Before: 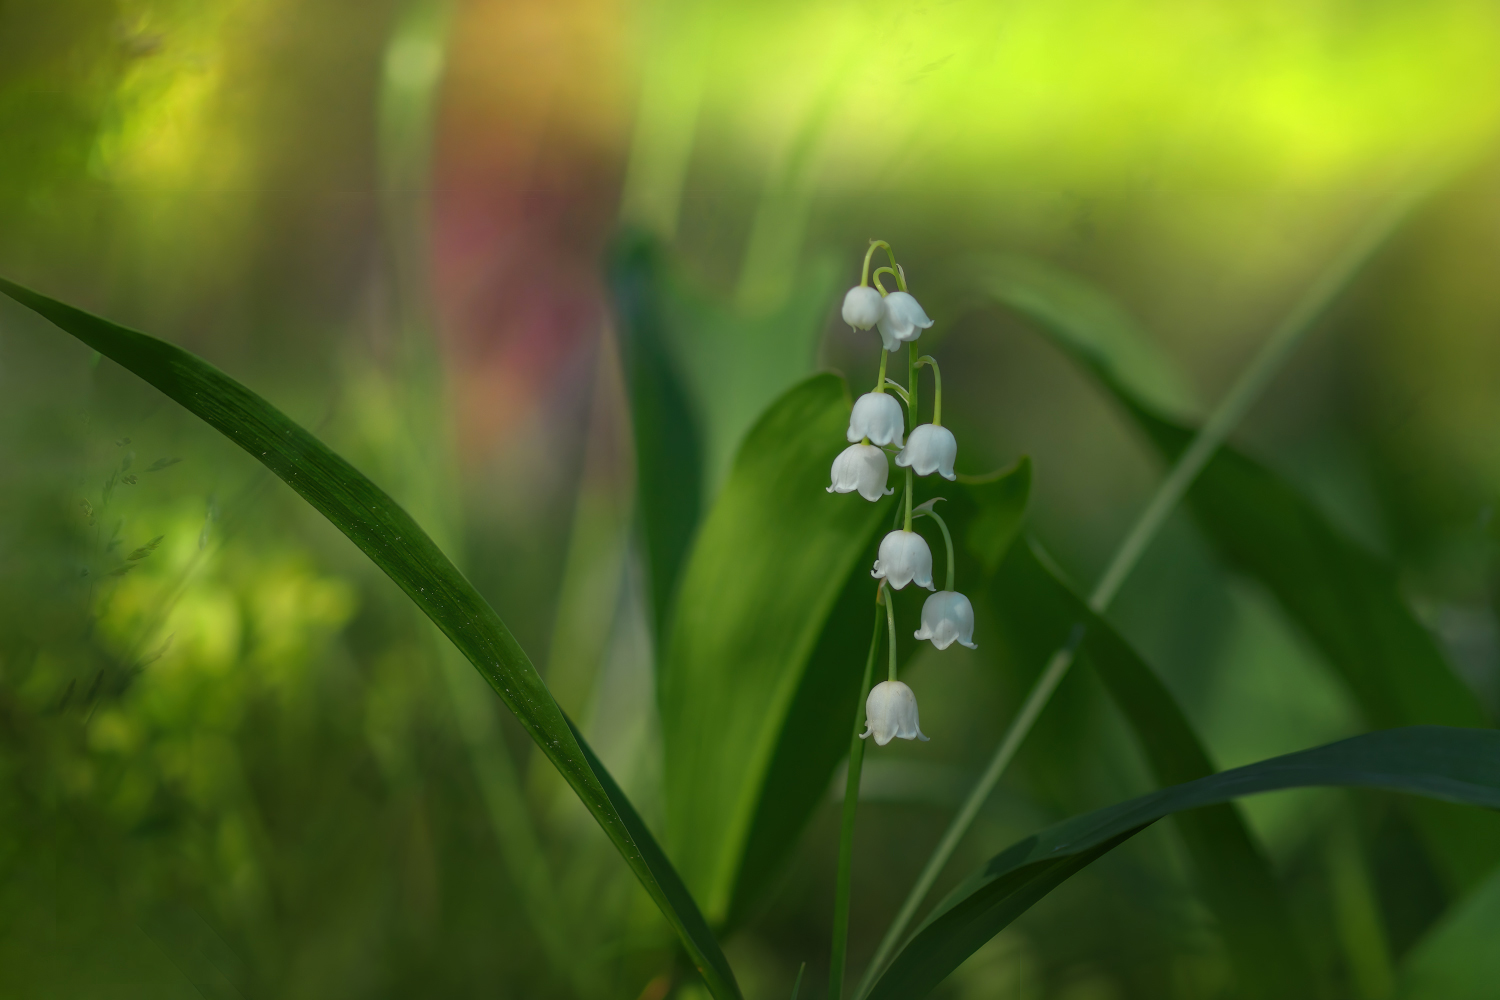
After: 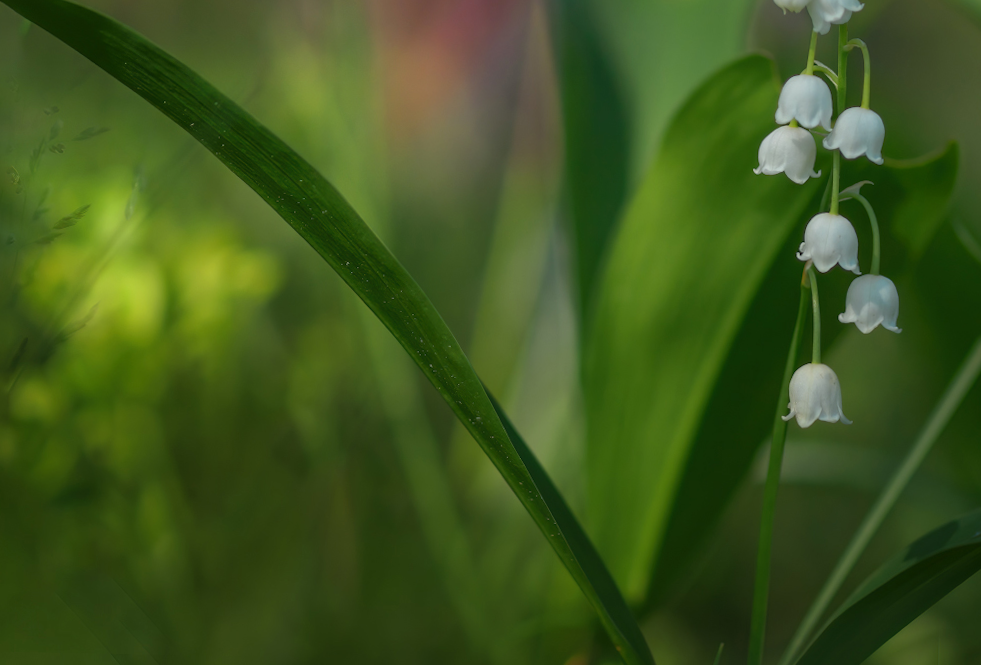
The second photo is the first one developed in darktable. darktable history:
tone equalizer: -8 EV 0.079 EV, edges refinement/feathering 500, mask exposure compensation -1.57 EV, preserve details no
crop and rotate: angle -1.05°, left 3.649%, top 31.593%, right 29.128%
